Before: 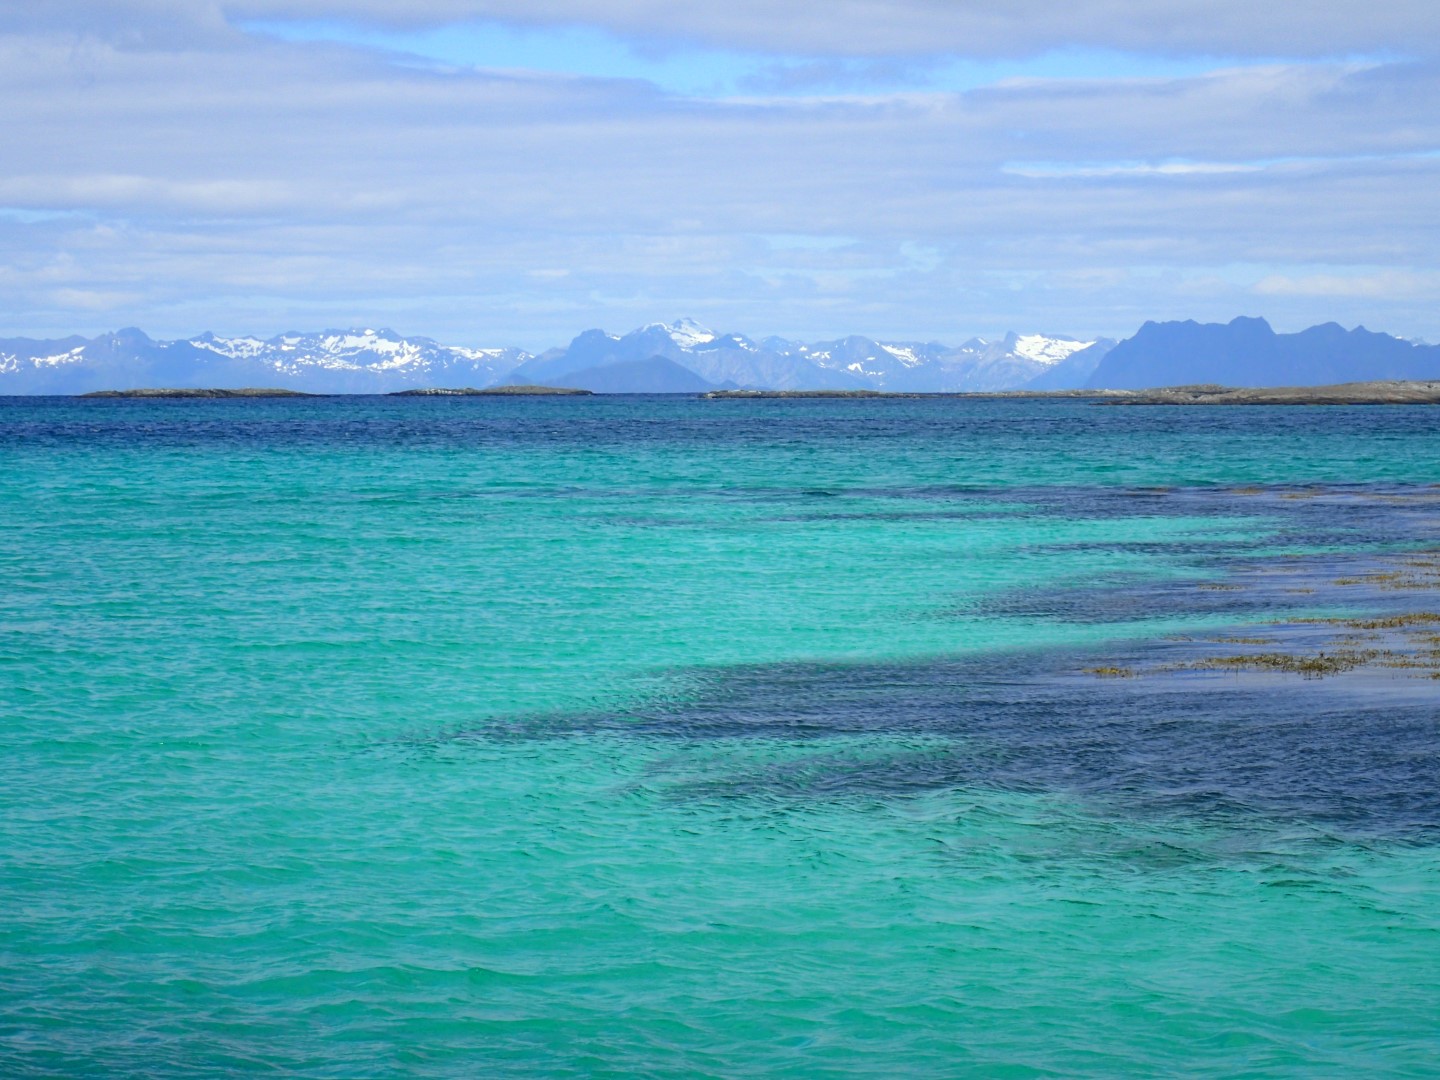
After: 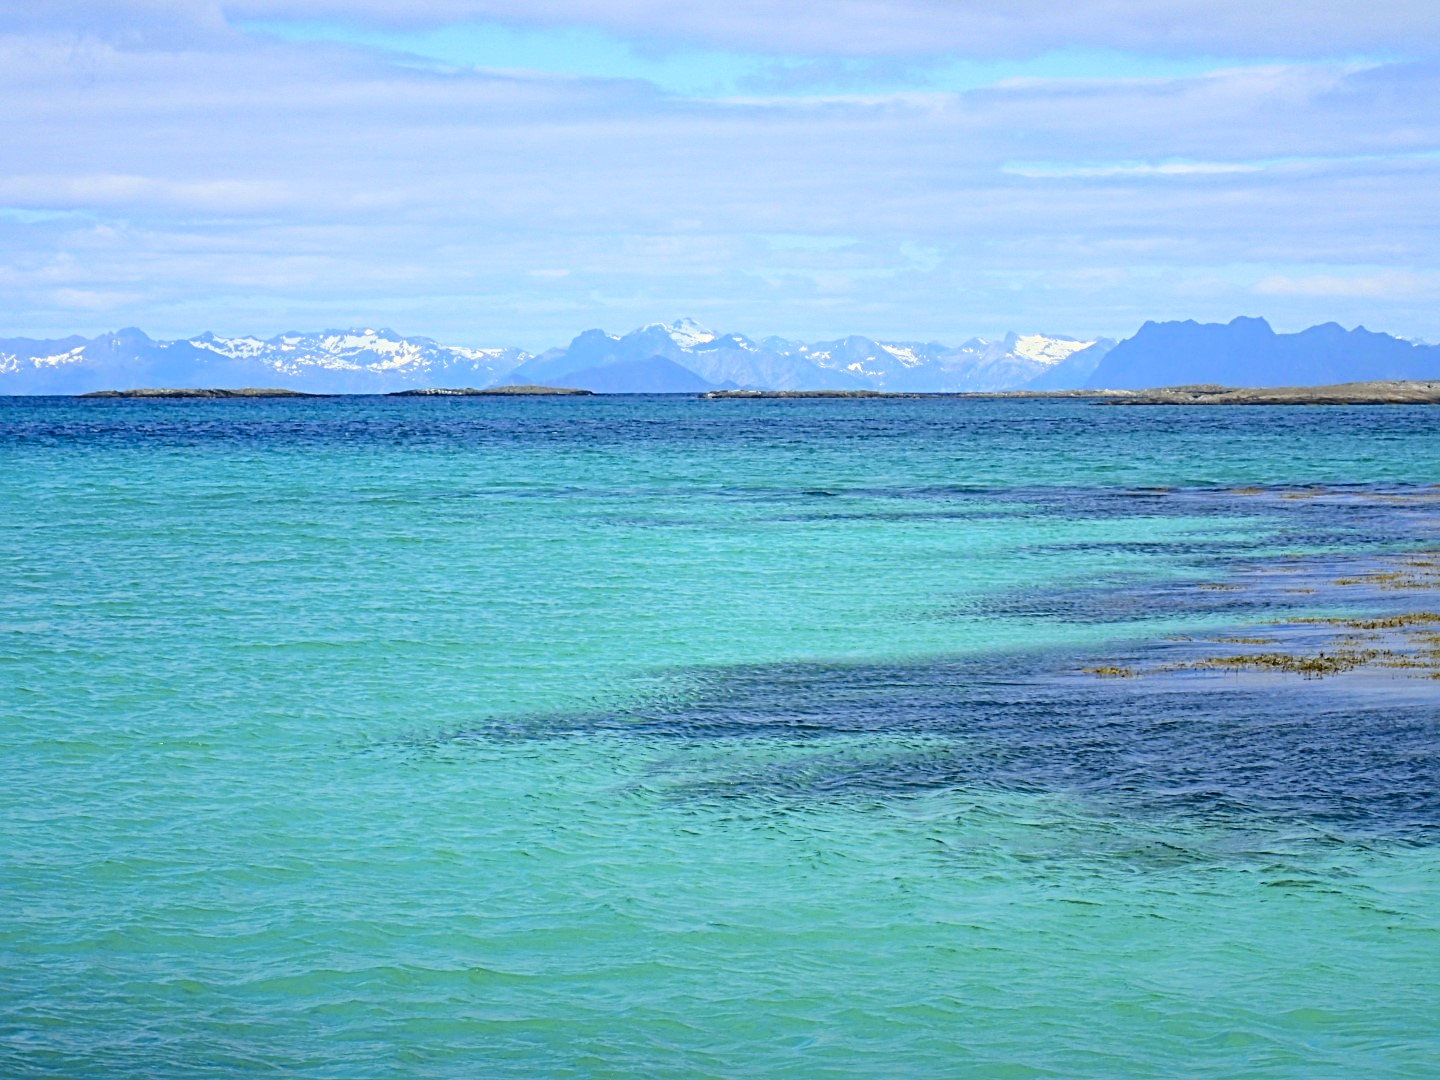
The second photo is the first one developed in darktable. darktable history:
tone curve: curves: ch0 [(0, 0.021) (0.049, 0.044) (0.152, 0.14) (0.328, 0.377) (0.473, 0.543) (0.641, 0.705) (0.85, 0.894) (1, 0.969)]; ch1 [(0, 0) (0.302, 0.331) (0.427, 0.433) (0.472, 0.47) (0.502, 0.503) (0.527, 0.524) (0.564, 0.591) (0.602, 0.632) (0.677, 0.701) (0.859, 0.885) (1, 1)]; ch2 [(0, 0) (0.33, 0.301) (0.447, 0.44) (0.487, 0.496) (0.502, 0.516) (0.535, 0.563) (0.565, 0.6) (0.618, 0.629) (1, 1)], color space Lab, independent channels, preserve colors none
sharpen: radius 4
